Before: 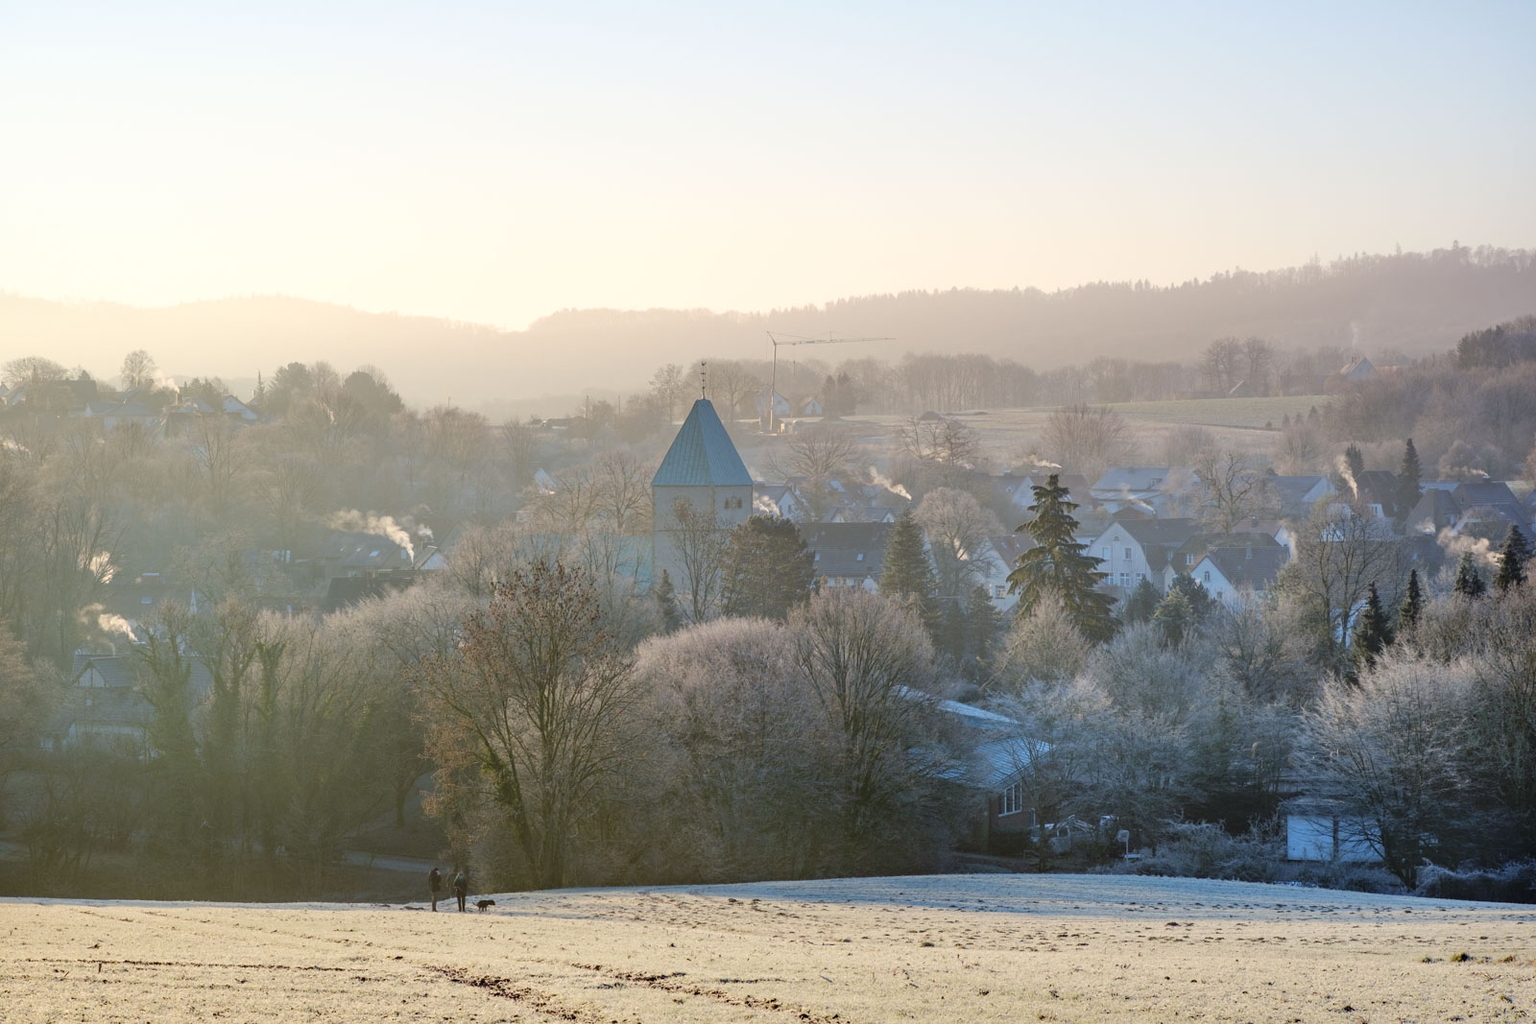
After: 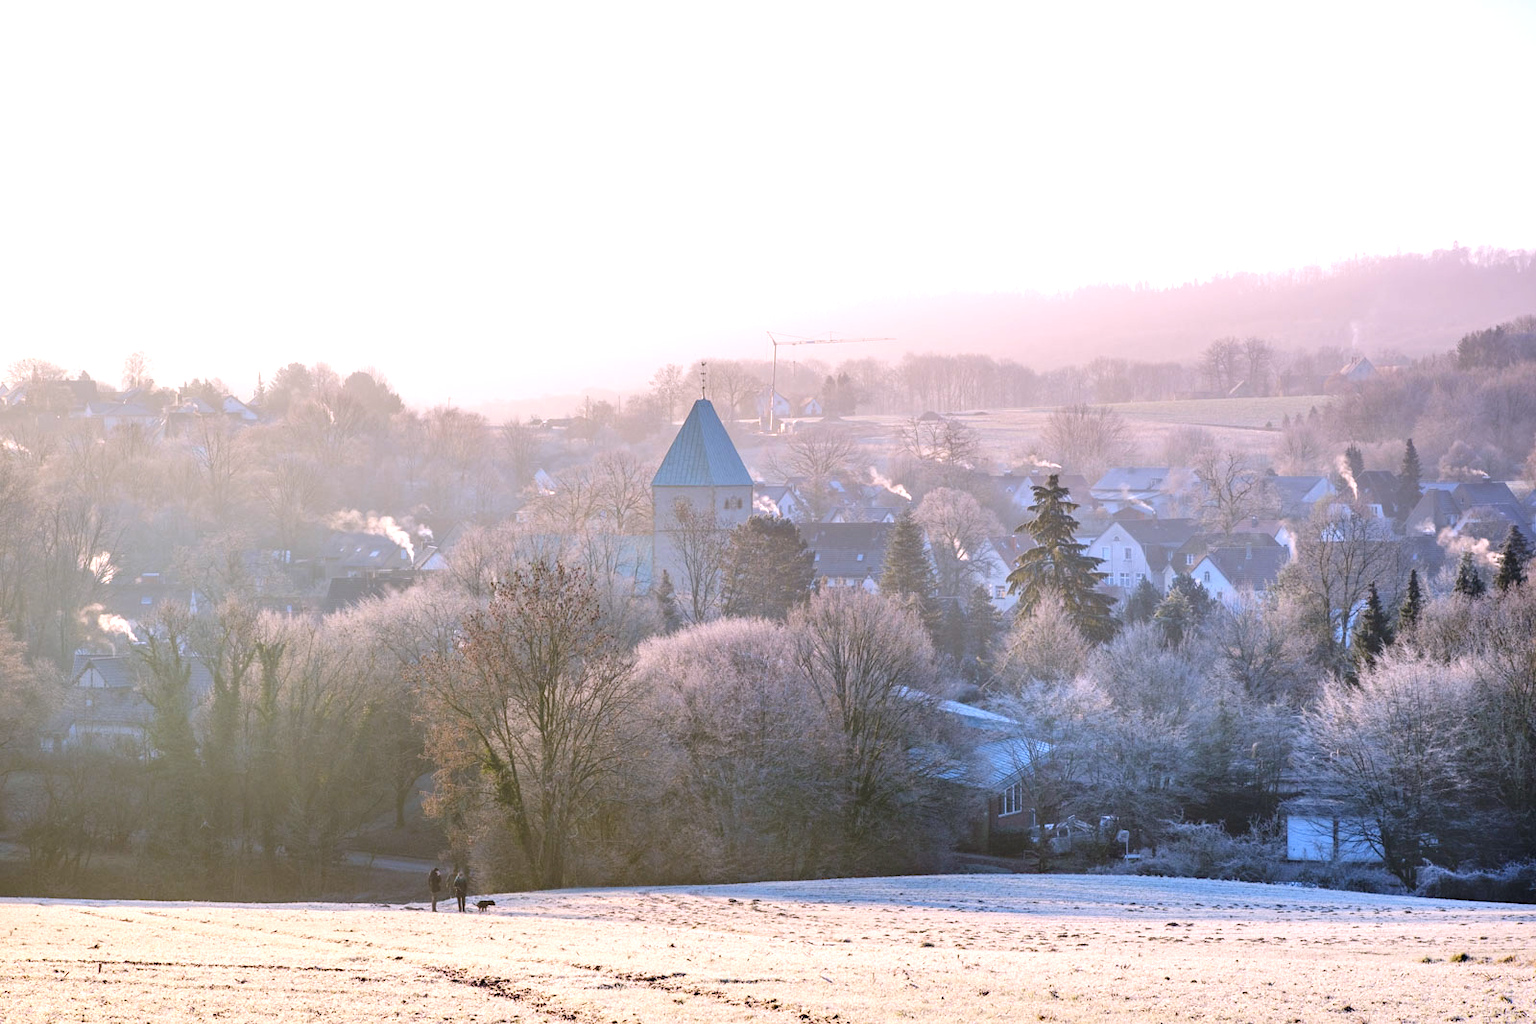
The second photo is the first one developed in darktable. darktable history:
white balance: red 1.066, blue 1.119
exposure: exposure 0.657 EV, compensate highlight preservation false
